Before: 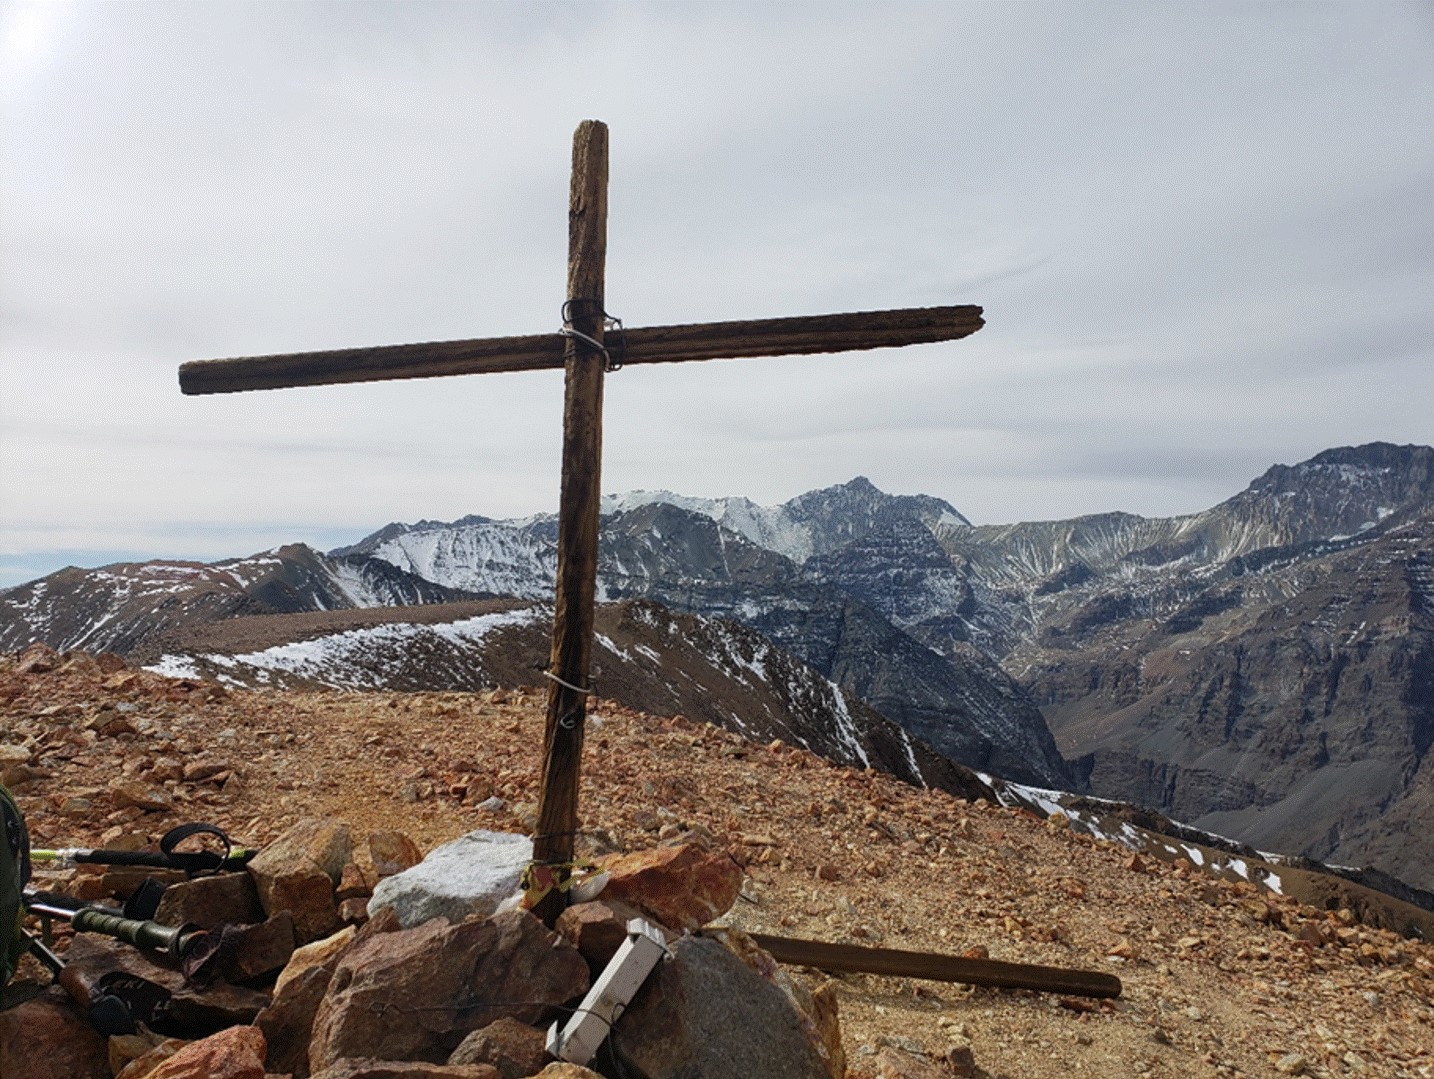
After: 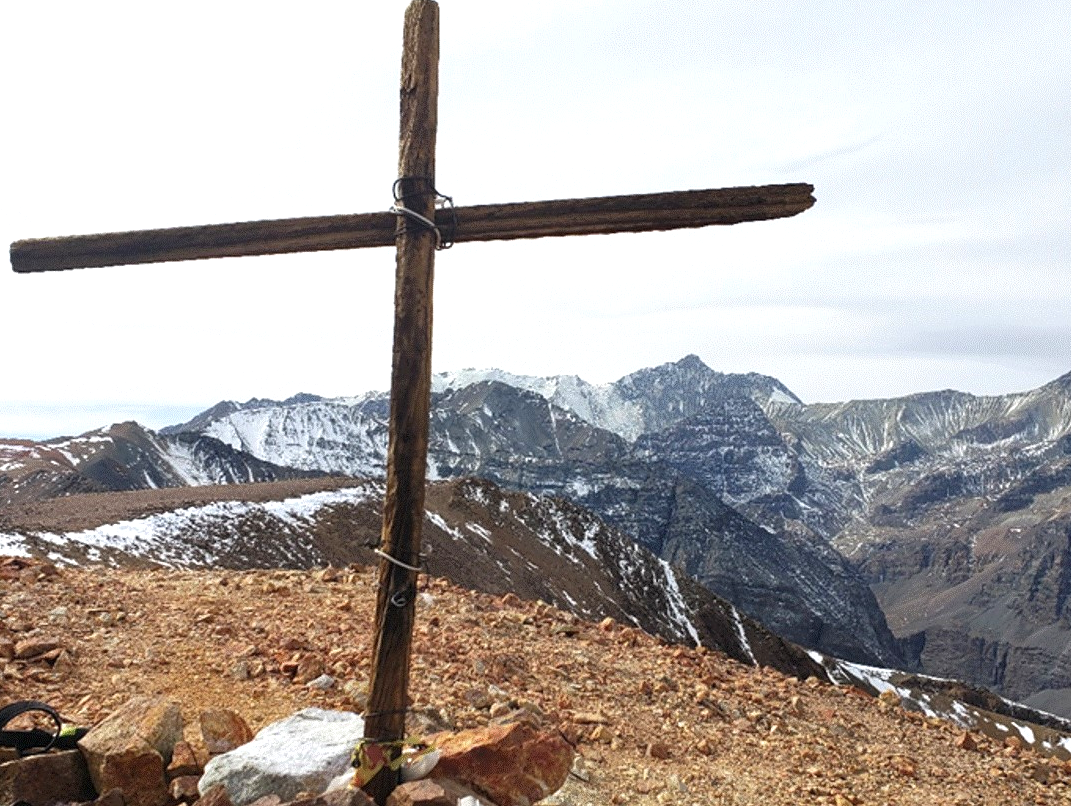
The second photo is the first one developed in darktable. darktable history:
exposure: black level correction 0, exposure 0.7 EV, compensate exposure bias true, compensate highlight preservation false
crop and rotate: left 11.831%, top 11.346%, right 13.429%, bottom 13.899%
